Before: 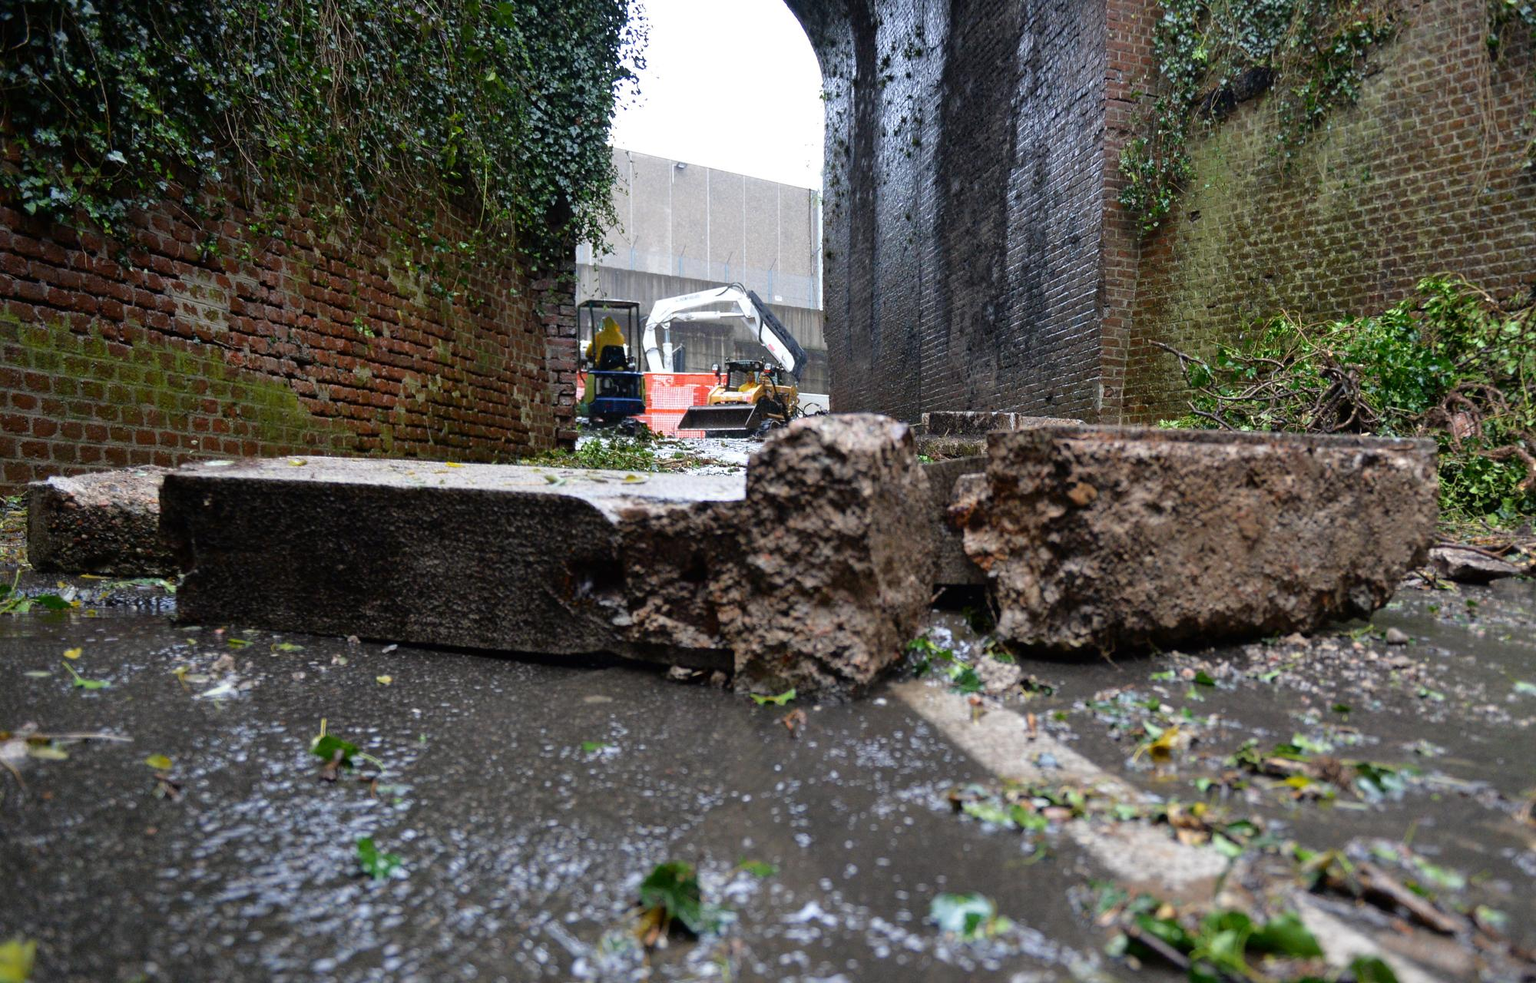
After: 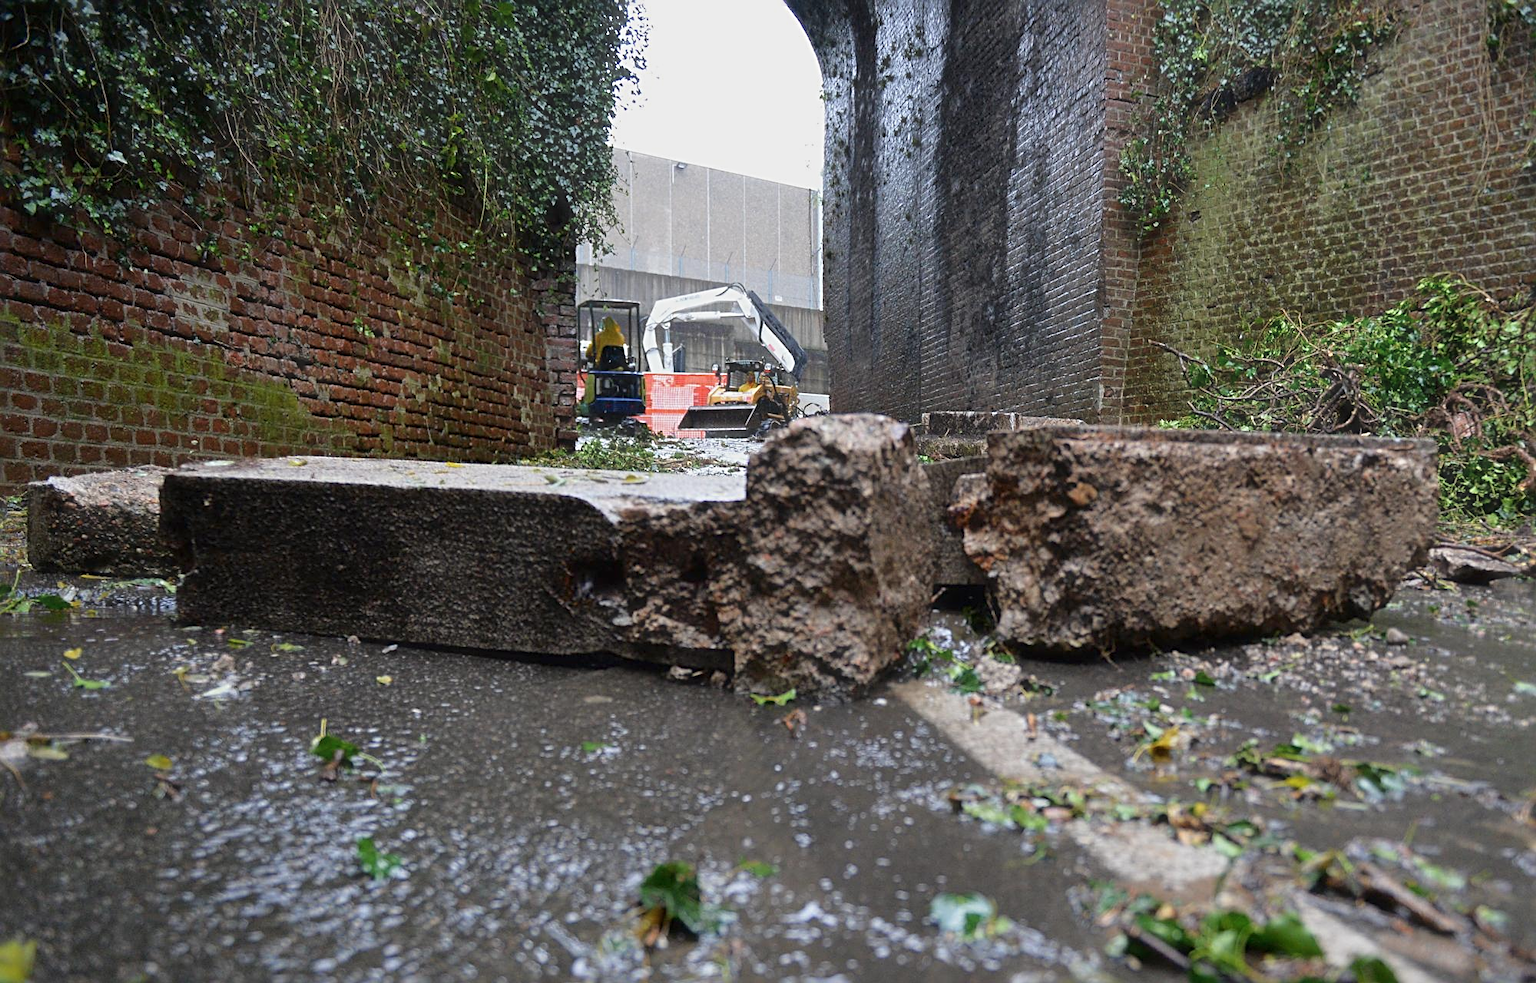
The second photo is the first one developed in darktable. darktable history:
sharpen: radius 3.119
color balance rgb: contrast -10%
haze removal: strength -0.1, adaptive false
